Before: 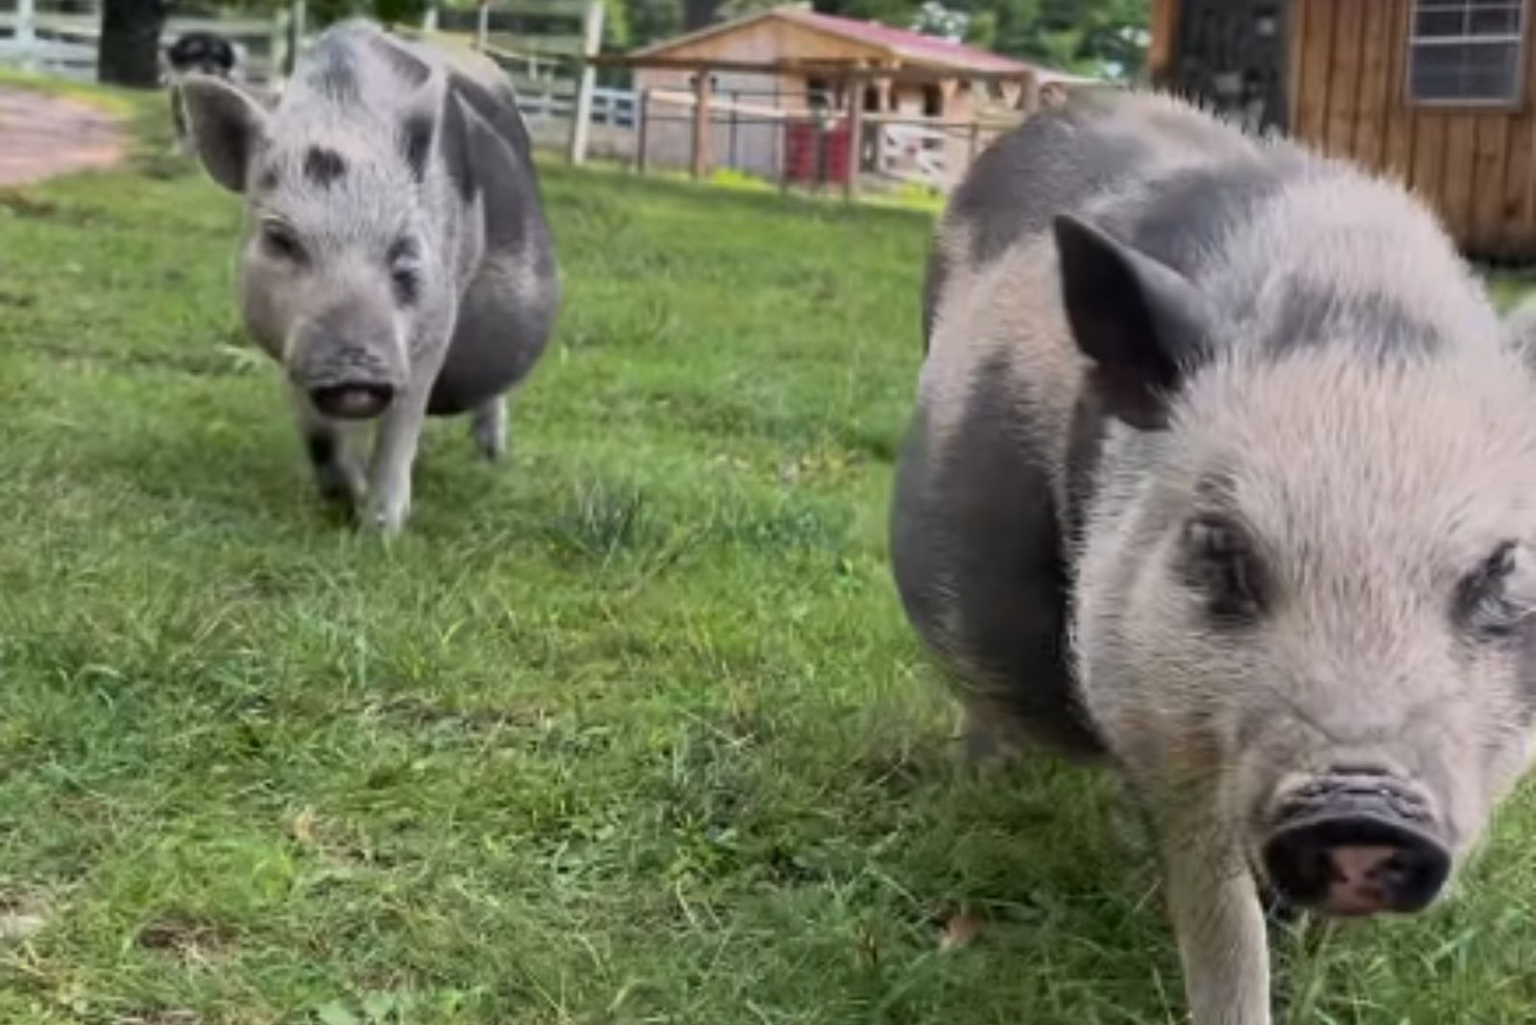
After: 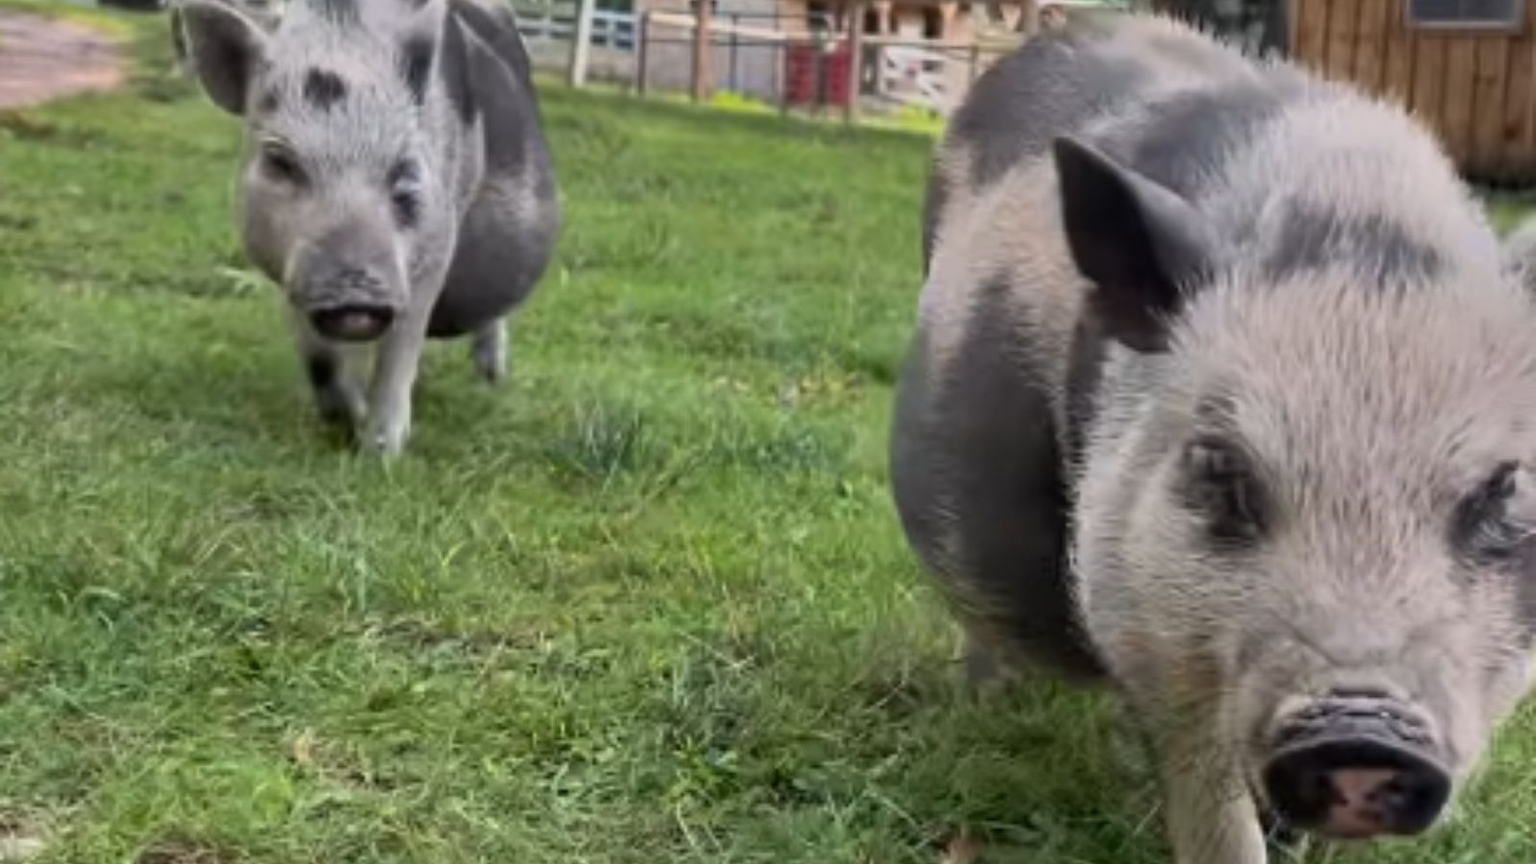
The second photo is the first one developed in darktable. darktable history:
crop: top 7.625%, bottom 8.027%
shadows and highlights: shadows 20.91, highlights -82.73, soften with gaussian
